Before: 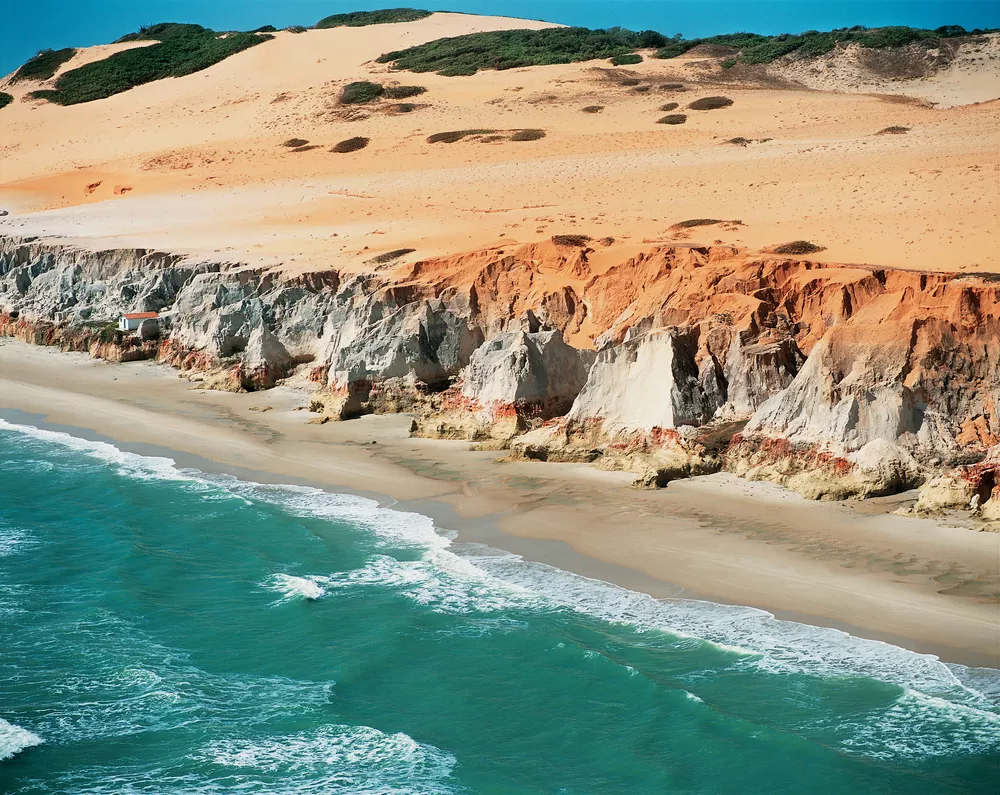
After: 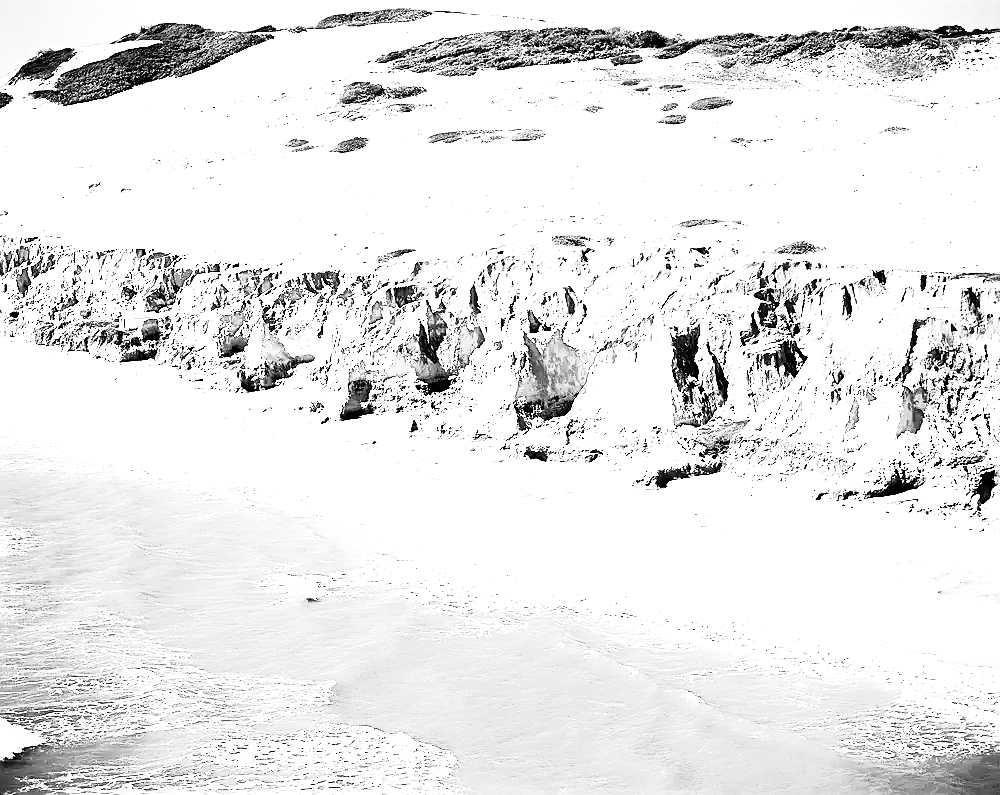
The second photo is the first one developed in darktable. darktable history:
filmic rgb: white relative exposure 2.2 EV, hardness 6.97
monochrome: on, module defaults
rgb curve: curves: ch0 [(0, 0) (0.21, 0.15) (0.24, 0.21) (0.5, 0.75) (0.75, 0.96) (0.89, 0.99) (1, 1)]; ch1 [(0, 0.02) (0.21, 0.13) (0.25, 0.2) (0.5, 0.67) (0.75, 0.9) (0.89, 0.97) (1, 1)]; ch2 [(0, 0.02) (0.21, 0.13) (0.25, 0.2) (0.5, 0.67) (0.75, 0.9) (0.89, 0.97) (1, 1)], compensate middle gray true
sharpen: on, module defaults
exposure: black level correction 0, exposure 1.125 EV, compensate exposure bias true, compensate highlight preservation false
